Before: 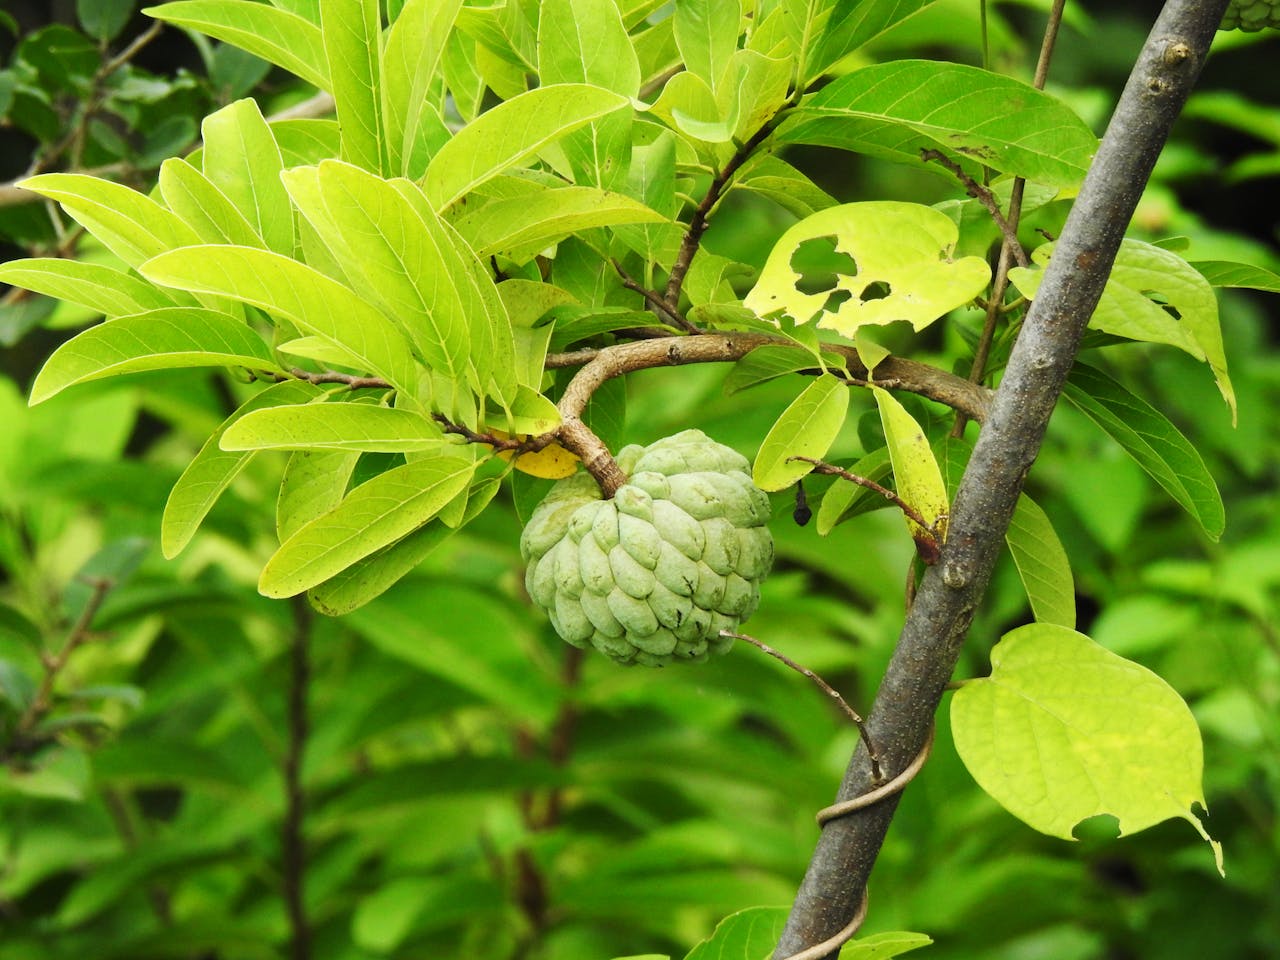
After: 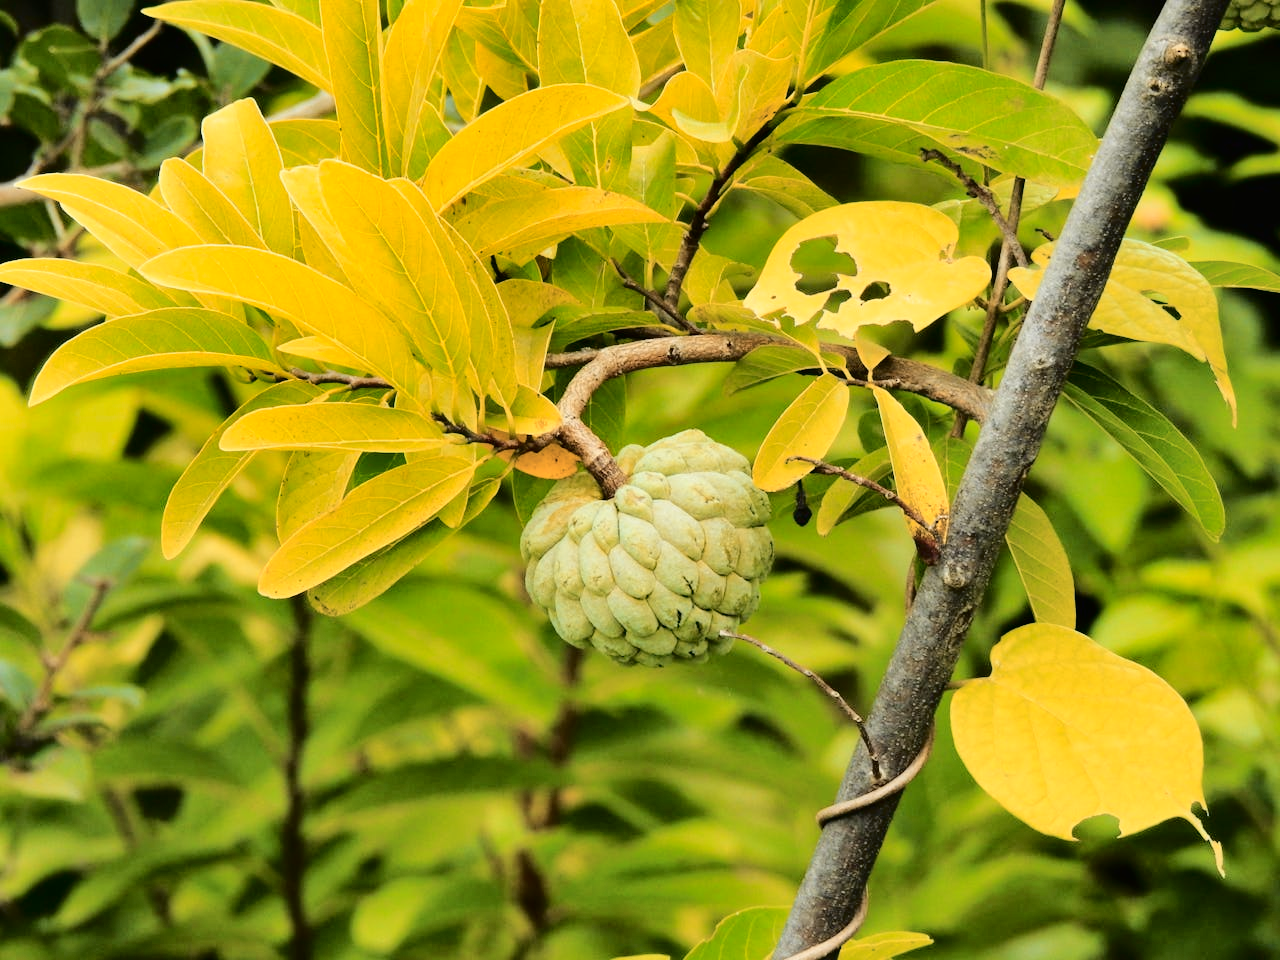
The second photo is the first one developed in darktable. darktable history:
shadows and highlights: shadows 43.5, white point adjustment -1.56, soften with gaussian
color zones: curves: ch2 [(0, 0.5) (0.143, 0.5) (0.286, 0.416) (0.429, 0.5) (0.571, 0.5) (0.714, 0.5) (0.857, 0.5) (1, 0.5)]
tone curve: curves: ch0 [(0, 0) (0.003, 0.013) (0.011, 0.012) (0.025, 0.011) (0.044, 0.016) (0.069, 0.029) (0.1, 0.045) (0.136, 0.074) (0.177, 0.123) (0.224, 0.207) (0.277, 0.313) (0.335, 0.414) (0.399, 0.509) (0.468, 0.599) (0.543, 0.663) (0.623, 0.728) (0.709, 0.79) (0.801, 0.854) (0.898, 0.925) (1, 1)], color space Lab, independent channels, preserve colors none
contrast brightness saturation: contrast 0.073
